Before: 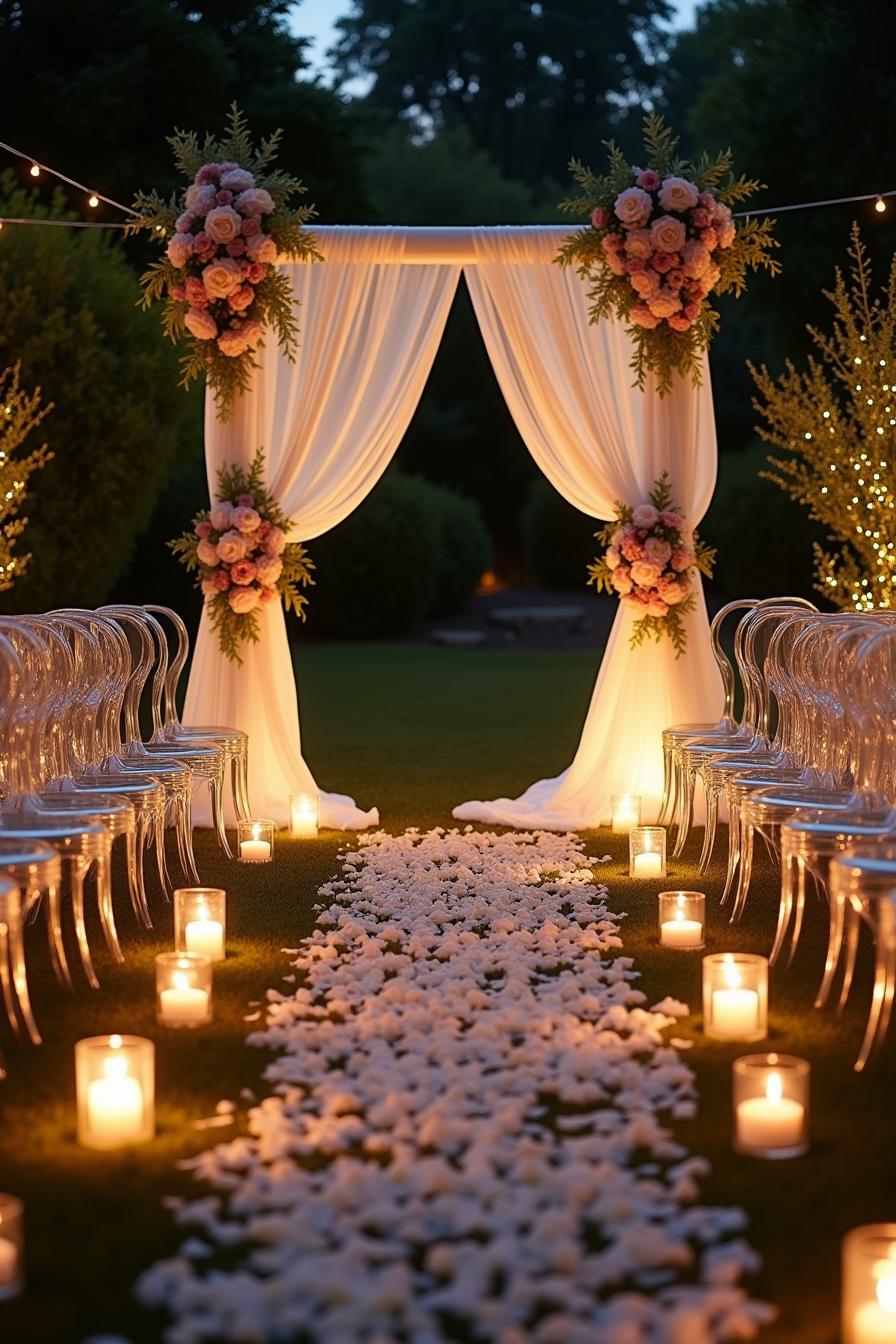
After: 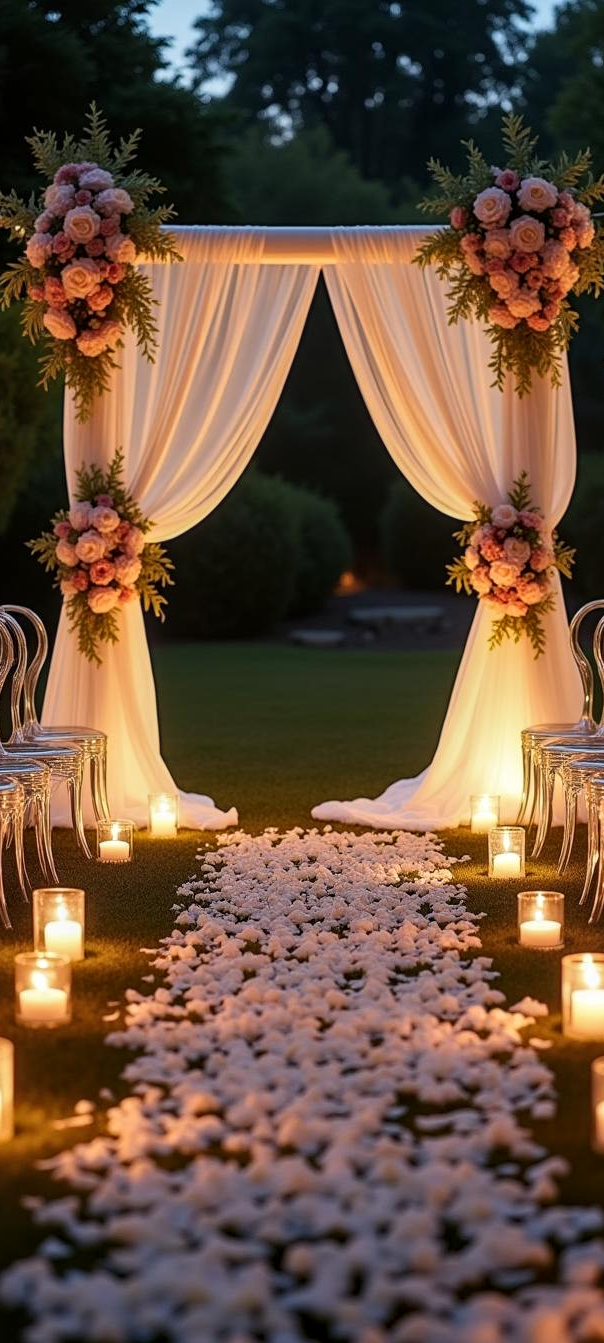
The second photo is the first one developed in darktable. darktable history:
local contrast: on, module defaults
crop and rotate: left 15.788%, right 16.764%
